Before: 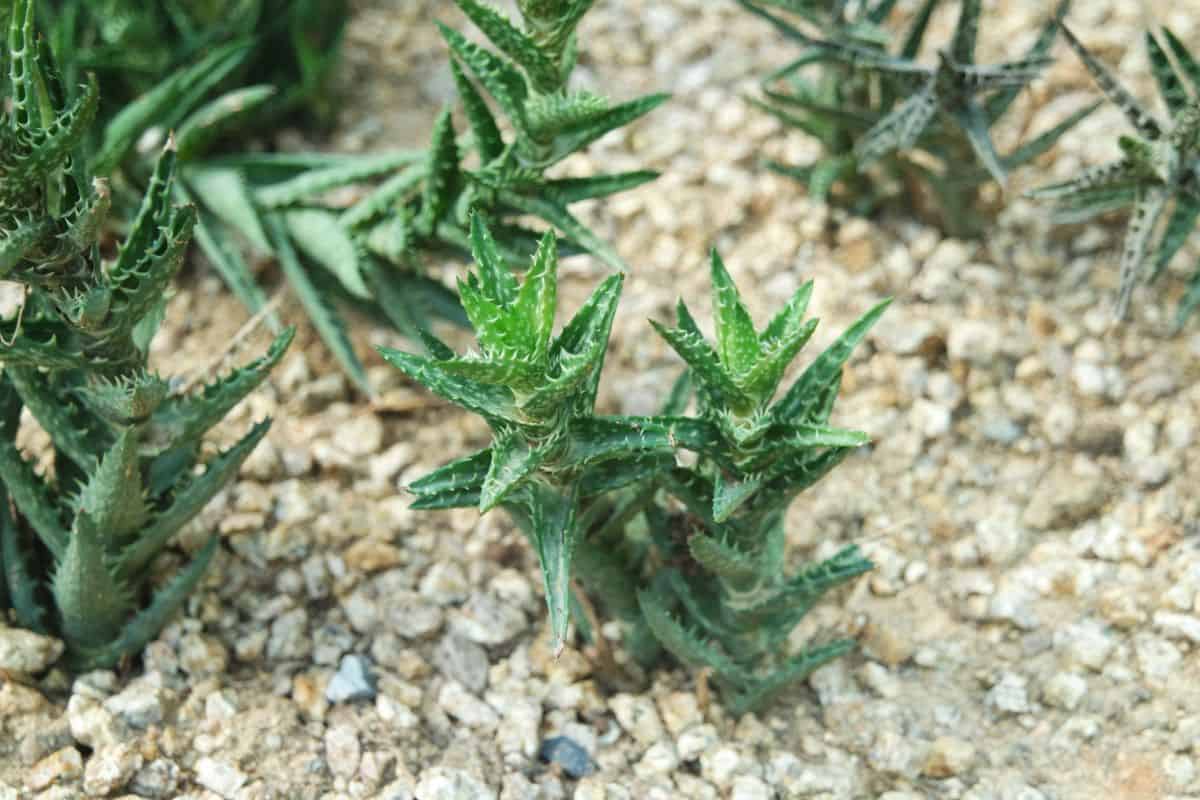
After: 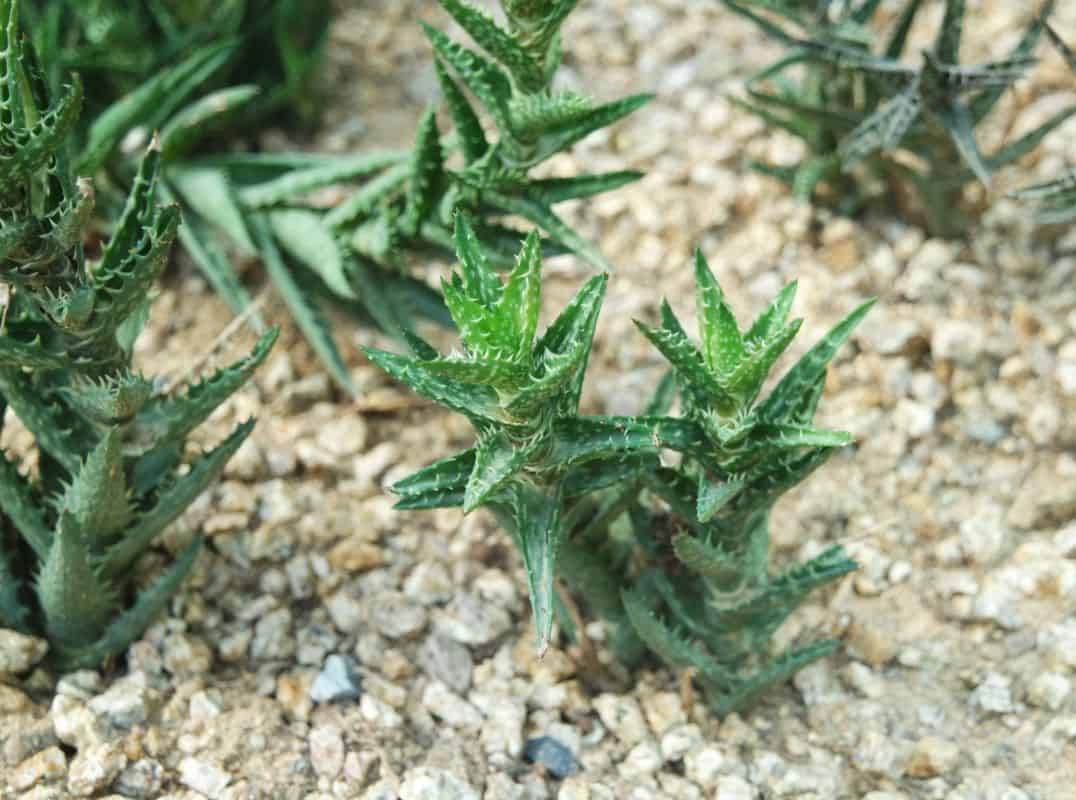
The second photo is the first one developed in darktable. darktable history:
crop and rotate: left 1.371%, right 8.909%
